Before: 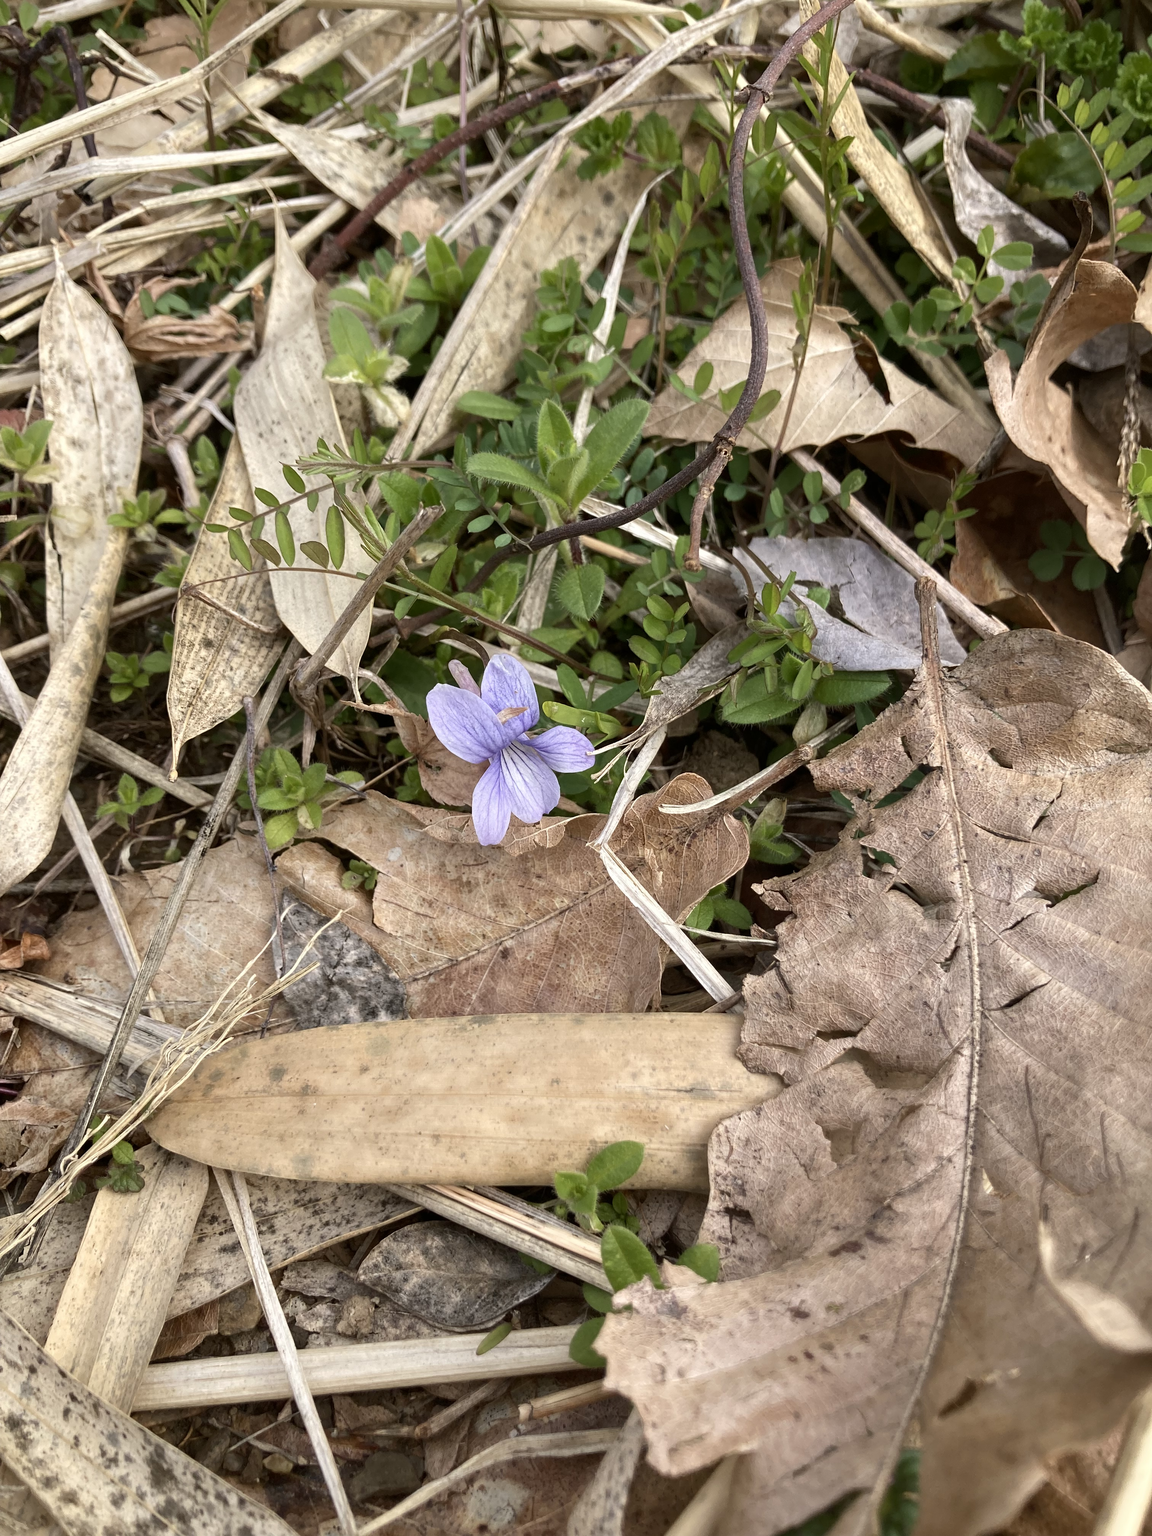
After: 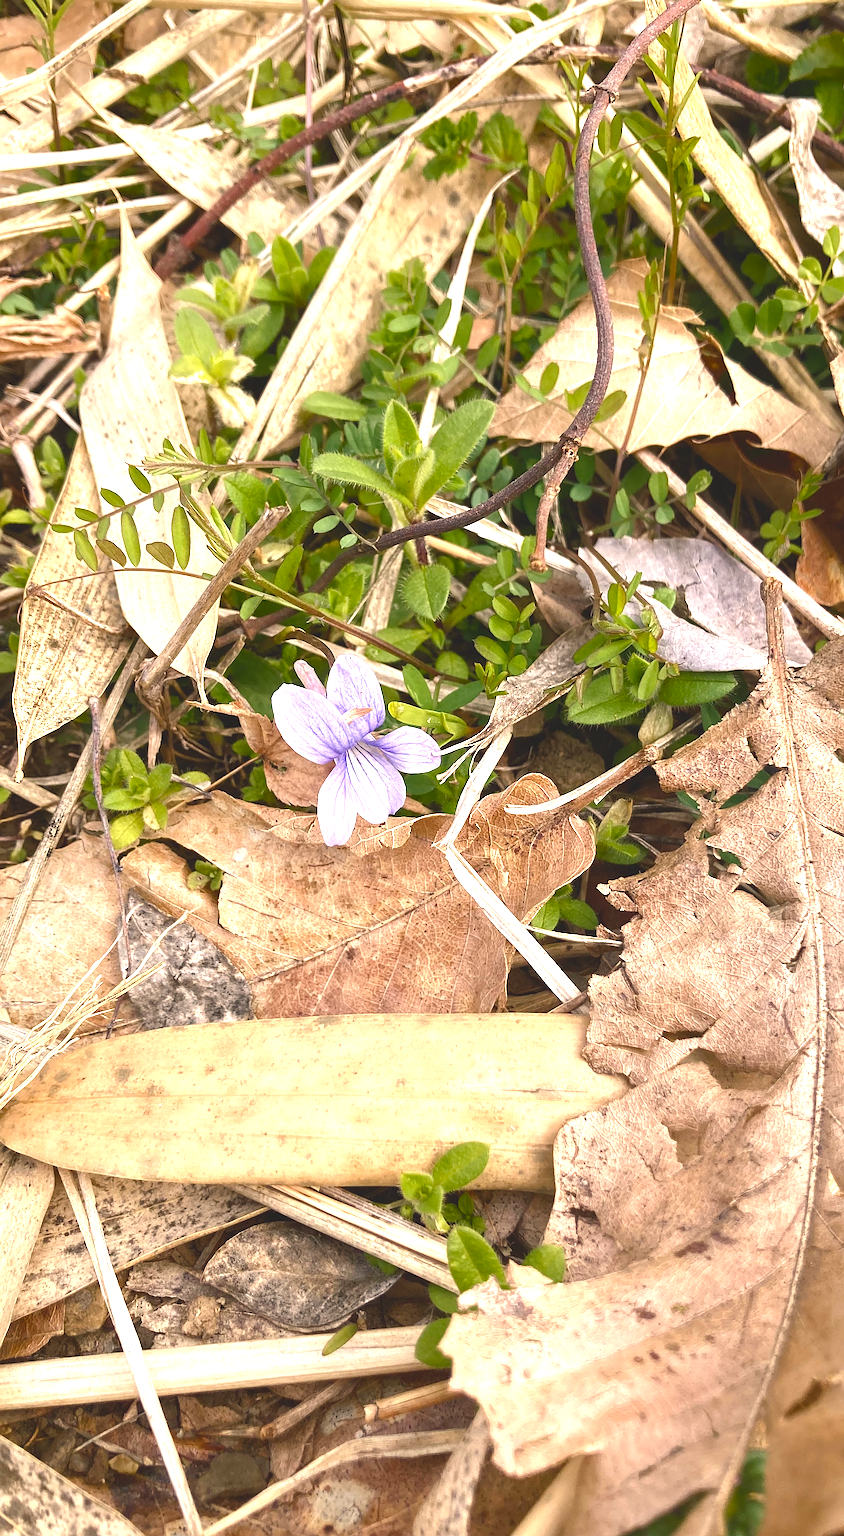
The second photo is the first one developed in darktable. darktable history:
color balance rgb: shadows lift › chroma 2%, shadows lift › hue 247.2°, power › chroma 0.3%, power › hue 25.2°, highlights gain › chroma 3%, highlights gain › hue 60°, global offset › luminance 0.75%, perceptual saturation grading › global saturation 20%, perceptual saturation grading › highlights -20%, perceptual saturation grading › shadows 30%, global vibrance 20%
crop: left 13.443%, right 13.31%
sharpen: on, module defaults
exposure: black level correction -0.005, exposure 1 EV, compensate highlight preservation false
